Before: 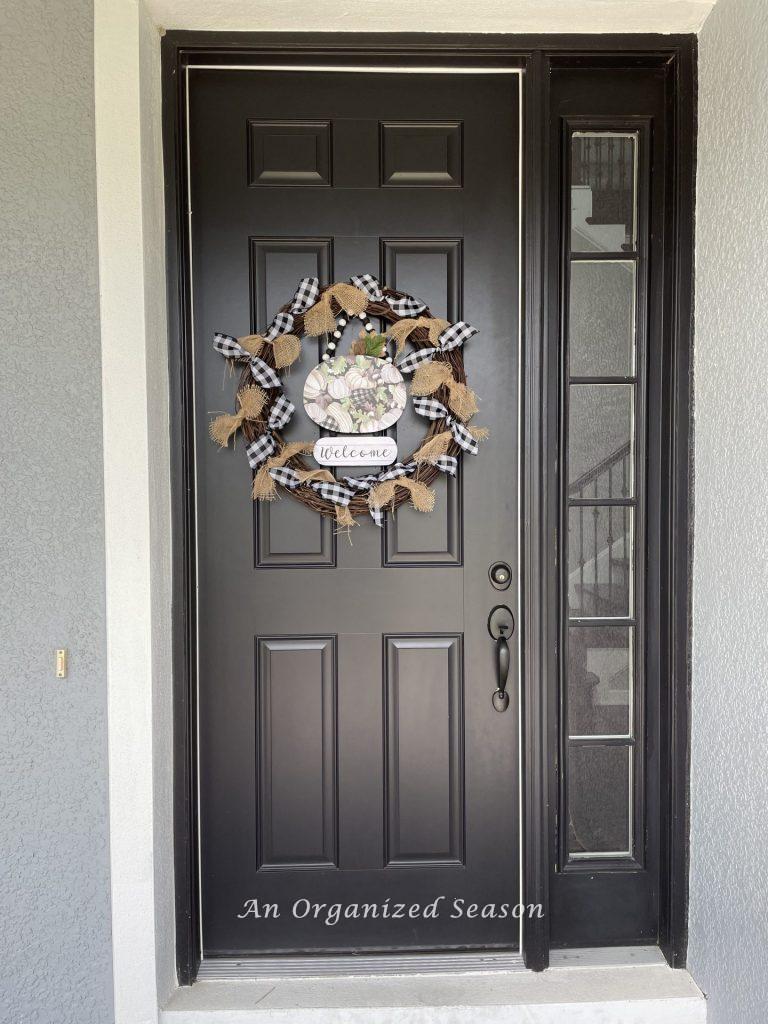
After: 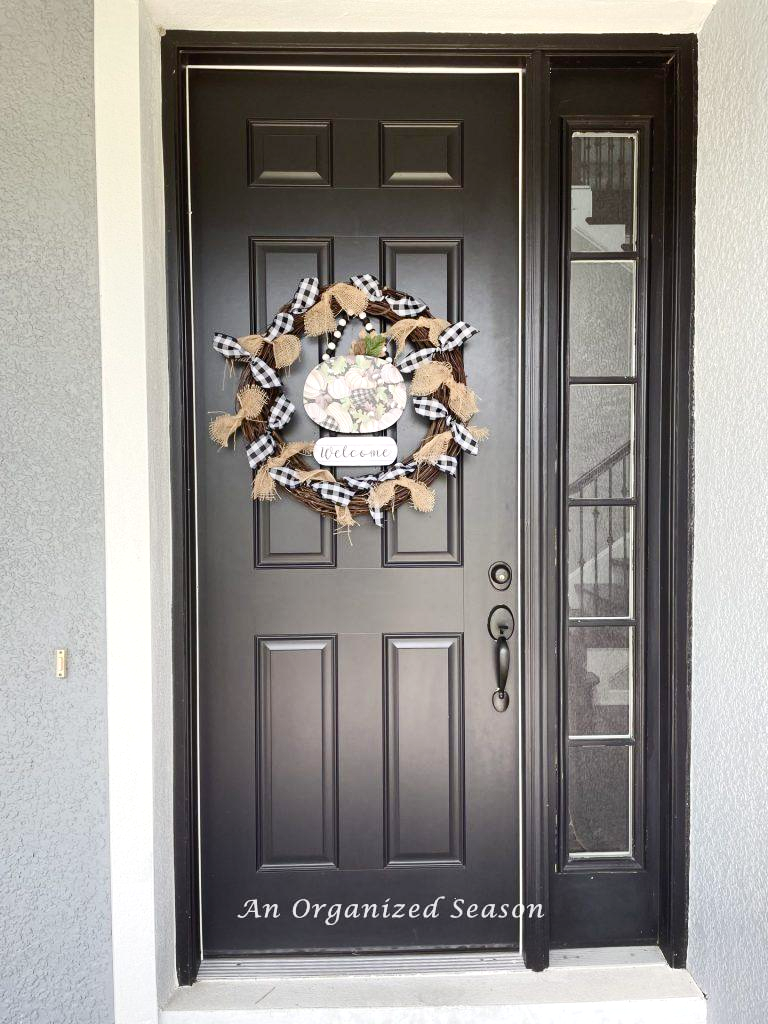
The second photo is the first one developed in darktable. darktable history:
color balance rgb: linear chroma grading › shadows -1.571%, linear chroma grading › highlights -14.788%, linear chroma grading › global chroma -9.754%, linear chroma grading › mid-tones -9.817%, perceptual saturation grading › global saturation 0.199%, perceptual saturation grading › highlights -25.067%, perceptual saturation grading › shadows 29.36%, perceptual brilliance grading › highlights 8.578%, perceptual brilliance grading › mid-tones 3.567%, perceptual brilliance grading › shadows 1.909%, global vibrance 20.636%
shadows and highlights: shadows 43.77, white point adjustment -1.52, highlights color adjustment 0.639%, soften with gaussian
contrast brightness saturation: contrast 0.203, brightness 0.149, saturation 0.14
